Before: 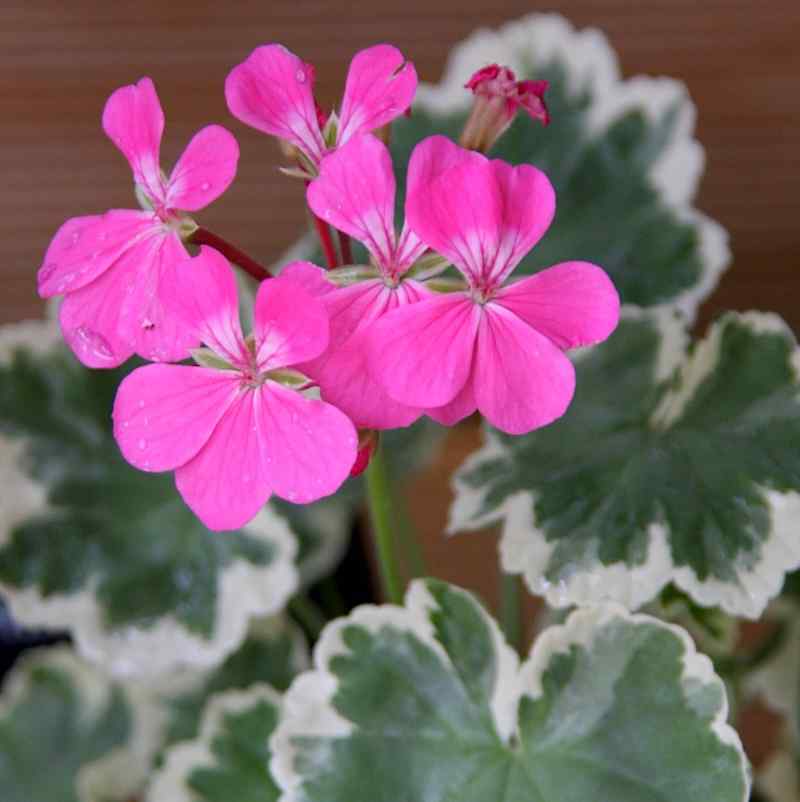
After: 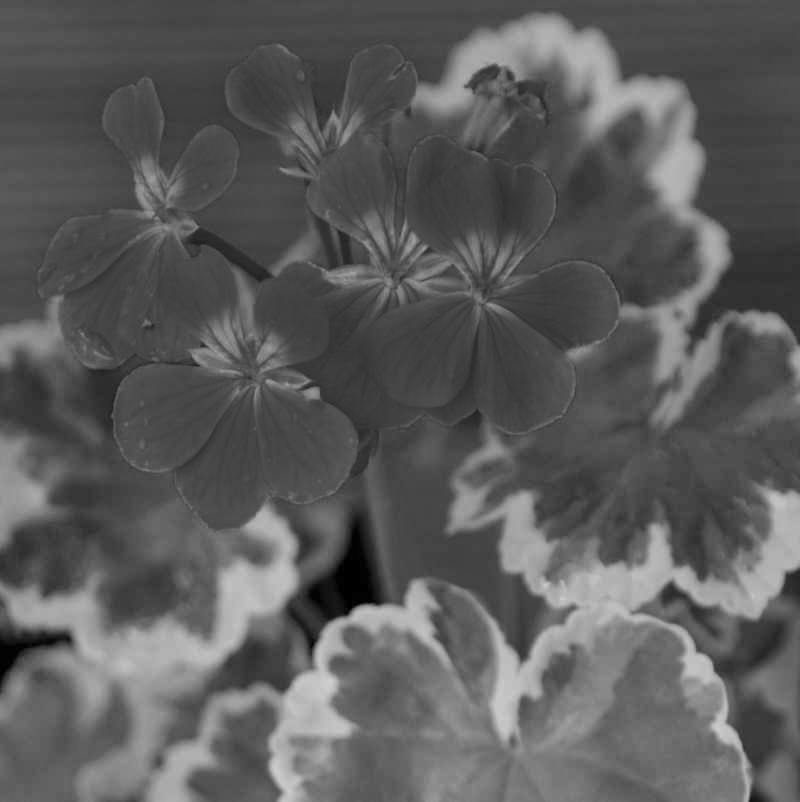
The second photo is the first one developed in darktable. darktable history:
color balance rgb: shadows lift › luminance -5%, shadows lift › chroma 1.1%, shadows lift › hue 219°, power › luminance 10%, power › chroma 2.83%, power › hue 60°, highlights gain › chroma 4.52%, highlights gain › hue 33.33°, saturation formula JzAzBz (2021)
monochrome: a -11.7, b 1.62, size 0.5, highlights 0.38
shadows and highlights: shadows 60, soften with gaussian
